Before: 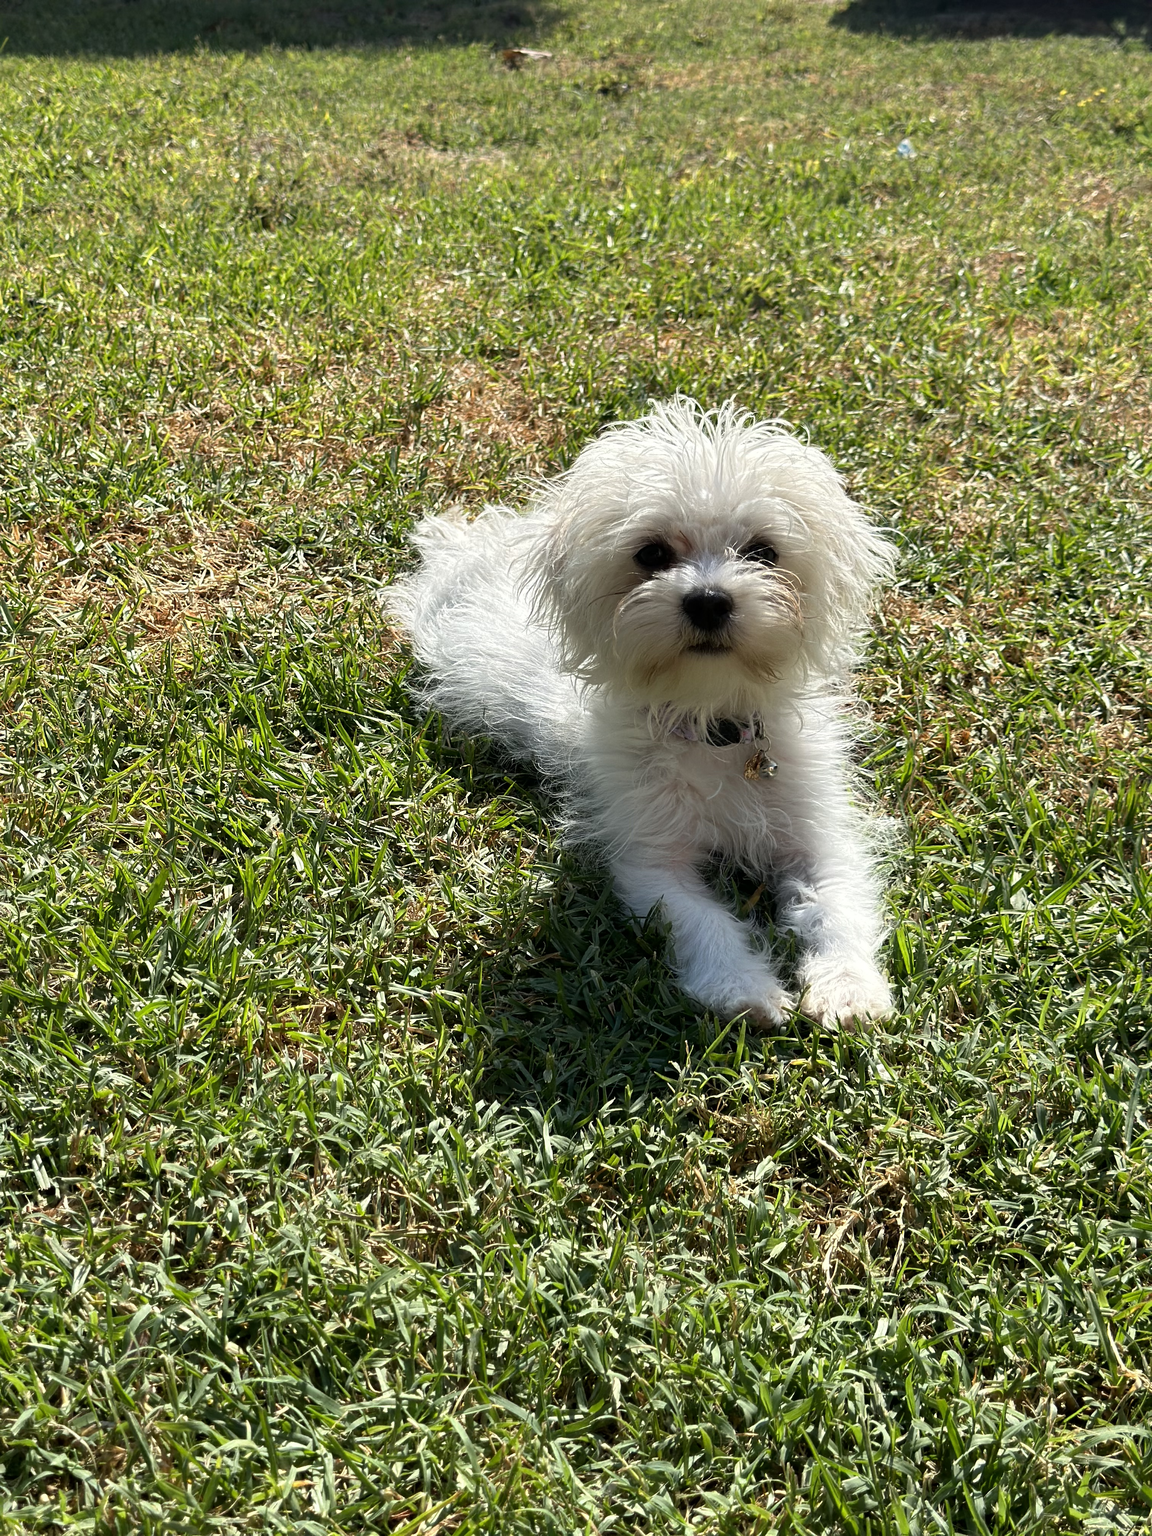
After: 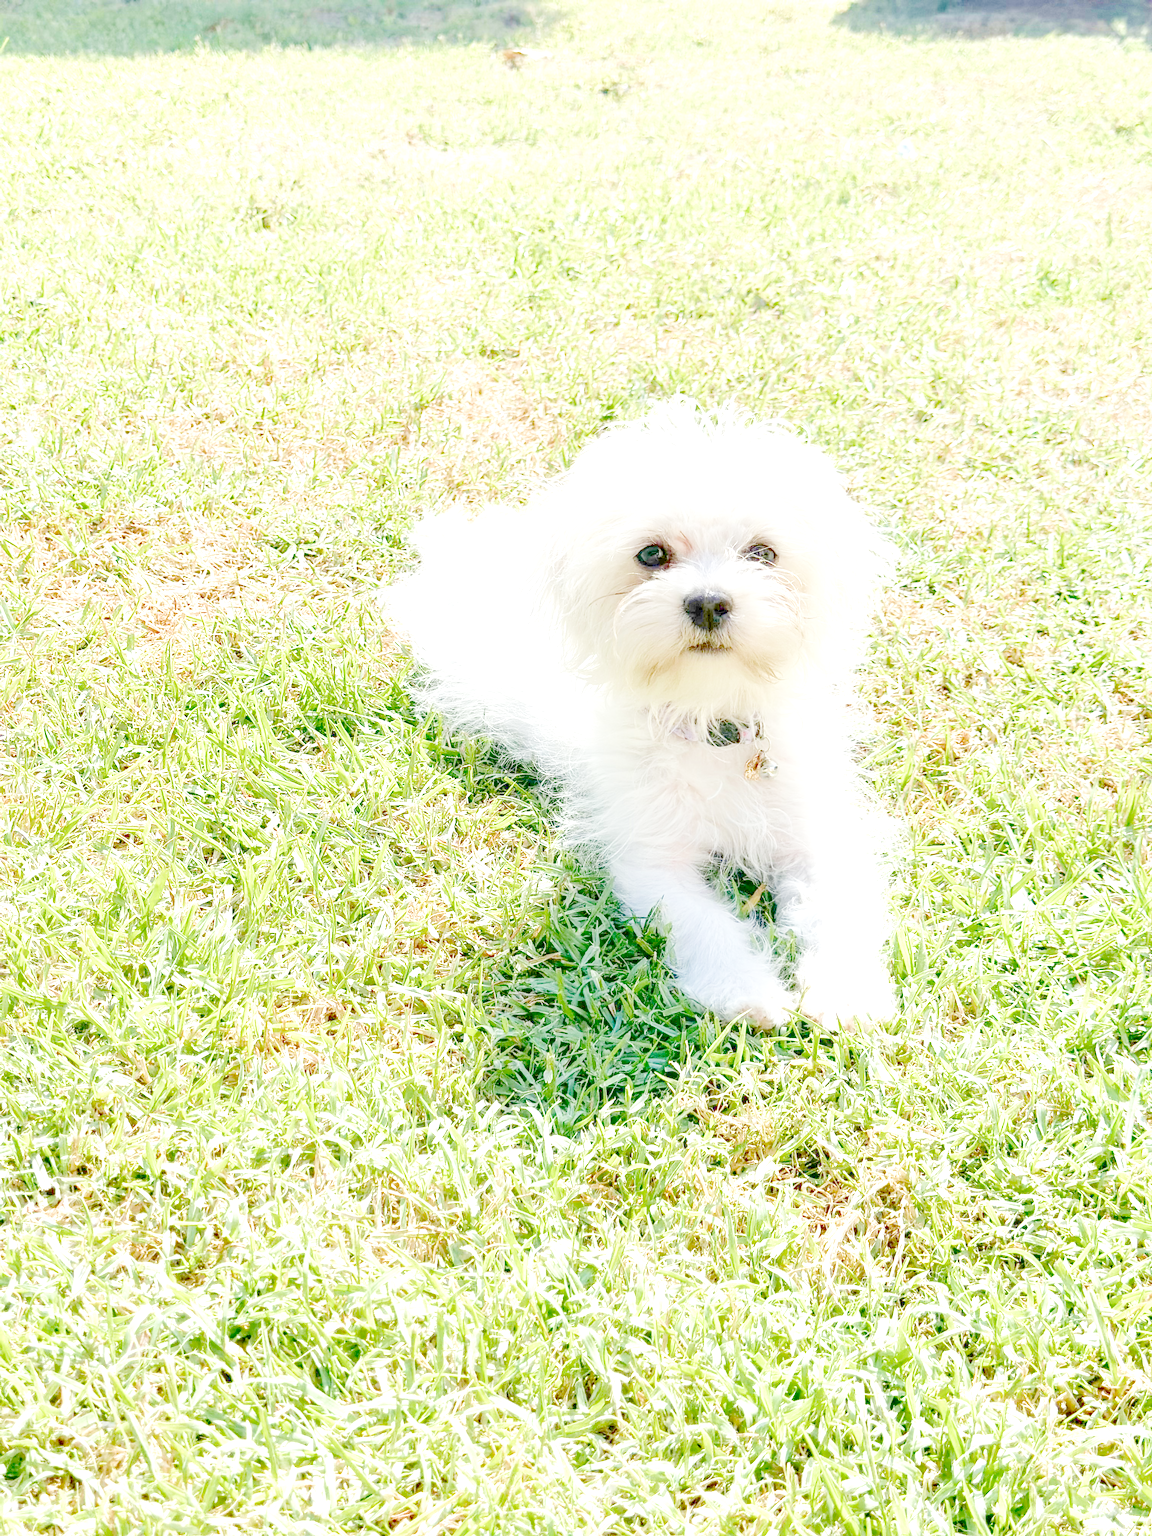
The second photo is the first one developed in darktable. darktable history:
exposure: exposure 0.6 EV, compensate highlight preservation false
color balance: output saturation 120%
local contrast: highlights 20%, shadows 70%, detail 170%
filmic rgb: middle gray luminance 2.5%, black relative exposure -10 EV, white relative exposure 7 EV, threshold 6 EV, dynamic range scaling 10%, target black luminance 0%, hardness 3.19, latitude 44.39%, contrast 0.682, highlights saturation mix 5%, shadows ↔ highlights balance 13.63%, add noise in highlights 0, color science v3 (2019), use custom middle-gray values true, iterations of high-quality reconstruction 0, contrast in highlights soft, enable highlight reconstruction true
